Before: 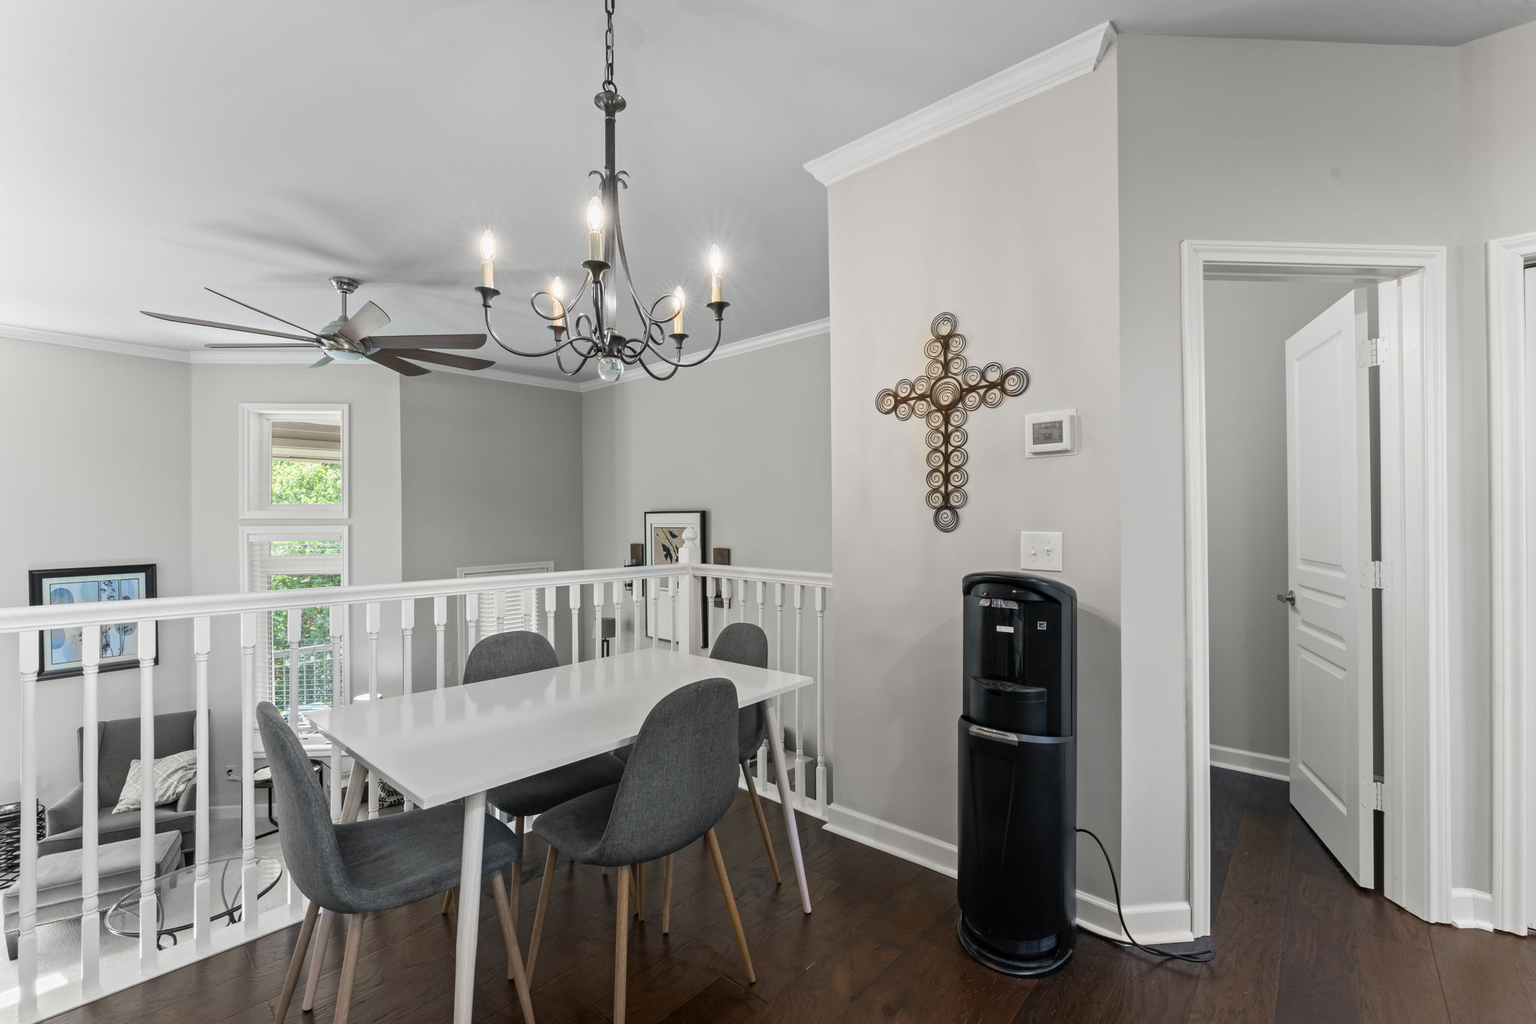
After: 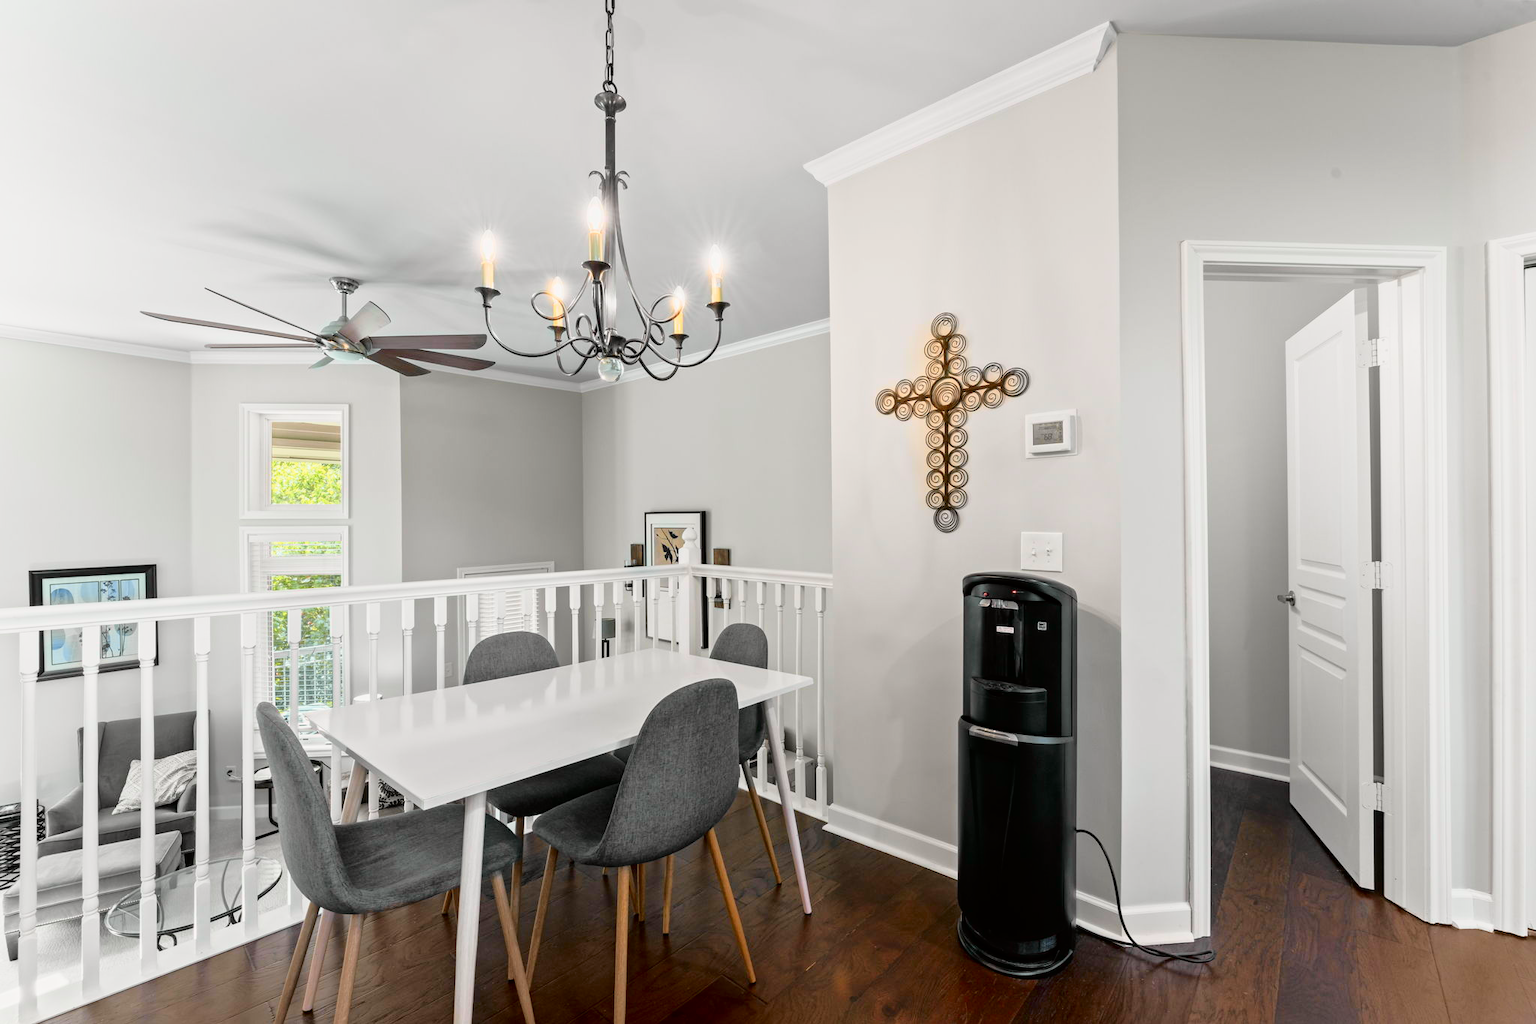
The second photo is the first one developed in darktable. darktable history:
tone curve: curves: ch0 [(0, 0) (0.062, 0.023) (0.168, 0.142) (0.359, 0.44) (0.469, 0.544) (0.634, 0.722) (0.839, 0.909) (0.998, 0.978)]; ch1 [(0, 0) (0.437, 0.453) (0.472, 0.47) (0.502, 0.504) (0.527, 0.546) (0.568, 0.619) (0.608, 0.665) (0.669, 0.748) (0.859, 0.899) (1, 1)]; ch2 [(0, 0) (0.33, 0.301) (0.421, 0.443) (0.473, 0.501) (0.504, 0.504) (0.535, 0.564) (0.575, 0.625) (0.608, 0.676) (1, 1)], color space Lab, independent channels, preserve colors none
